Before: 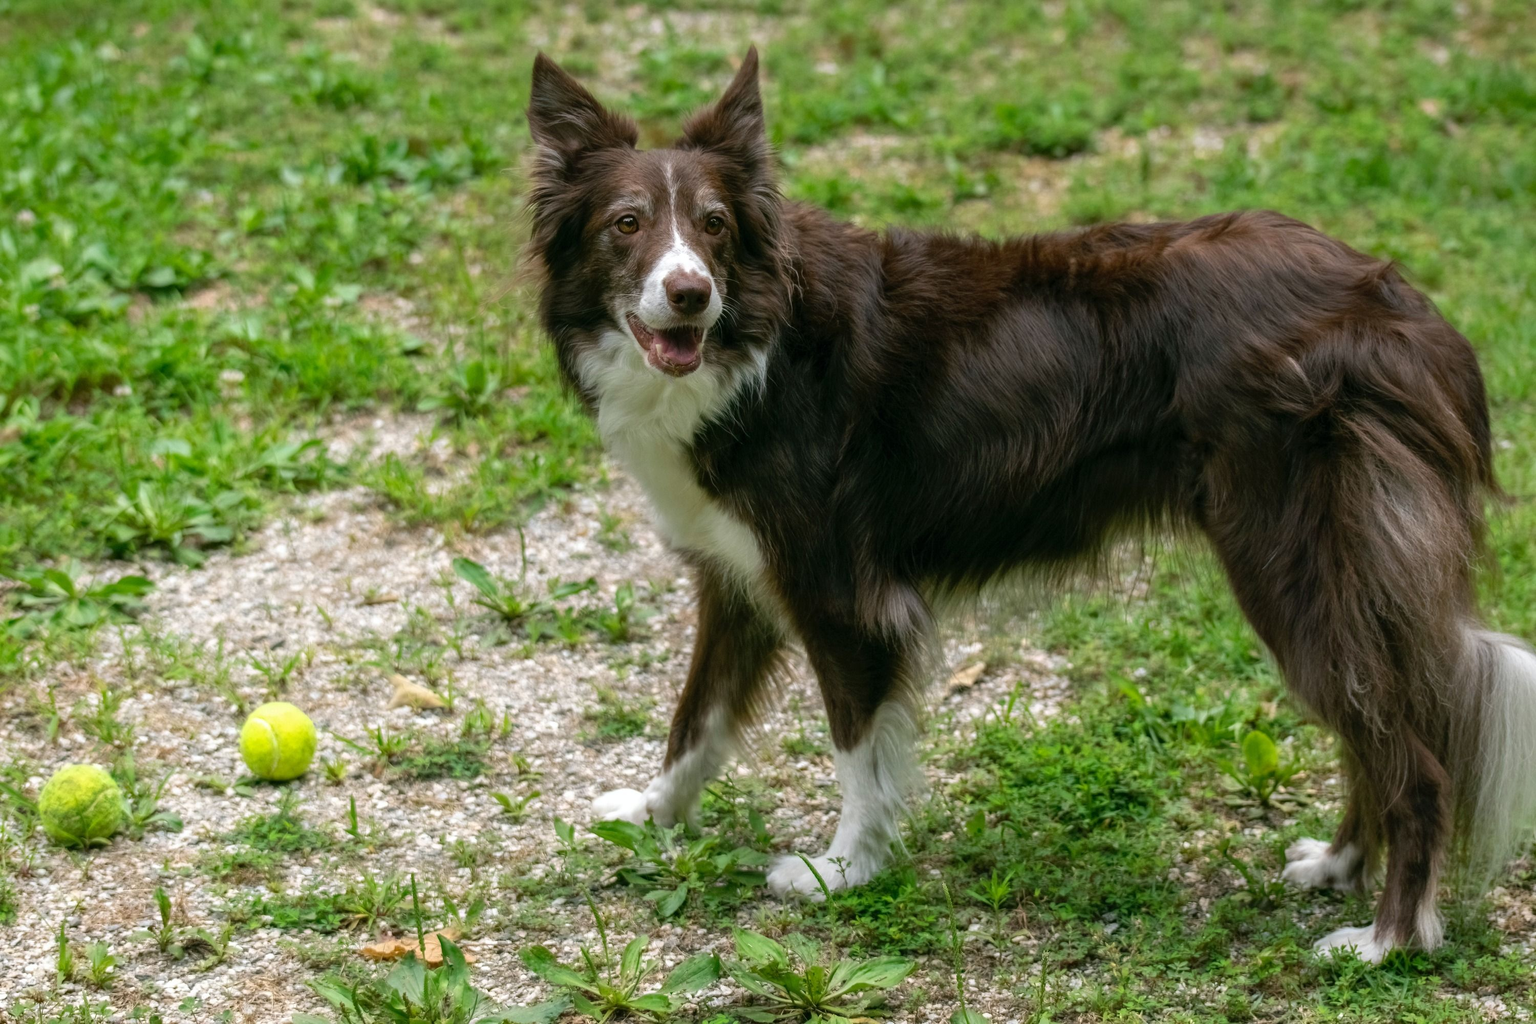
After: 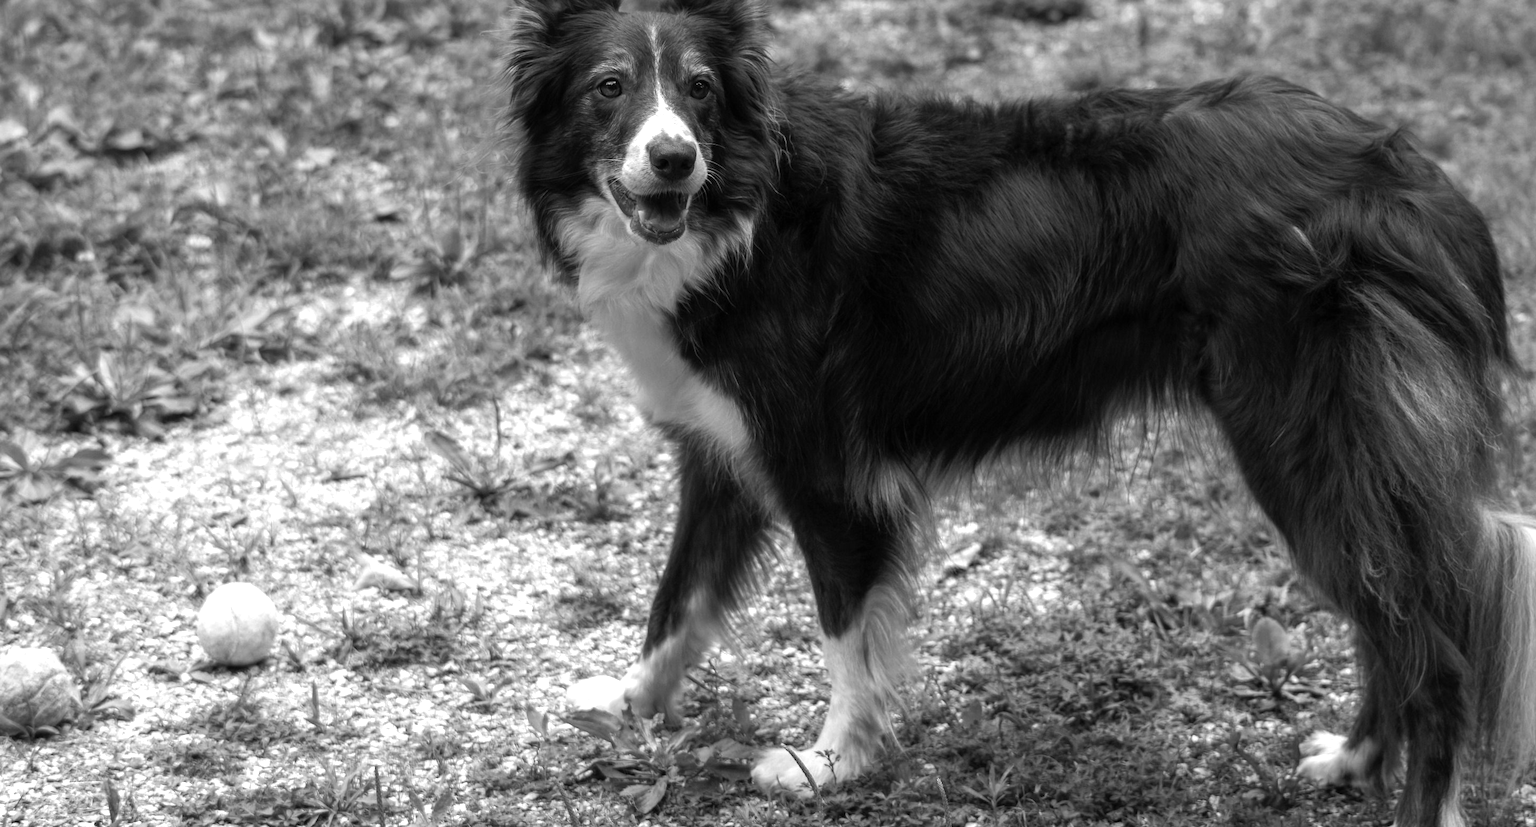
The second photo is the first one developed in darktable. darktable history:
monochrome: on, module defaults
color balance rgb: linear chroma grading › global chroma 16.62%, perceptual saturation grading › highlights -8.63%, perceptual saturation grading › mid-tones 18.66%, perceptual saturation grading › shadows 28.49%, perceptual brilliance grading › highlights 14.22%, perceptual brilliance grading › shadows -18.96%, global vibrance 27.71%
crop and rotate: left 1.814%, top 12.818%, right 0.25%, bottom 9.225%
rotate and perspective: rotation 0.226°, lens shift (vertical) -0.042, crop left 0.023, crop right 0.982, crop top 0.006, crop bottom 0.994
